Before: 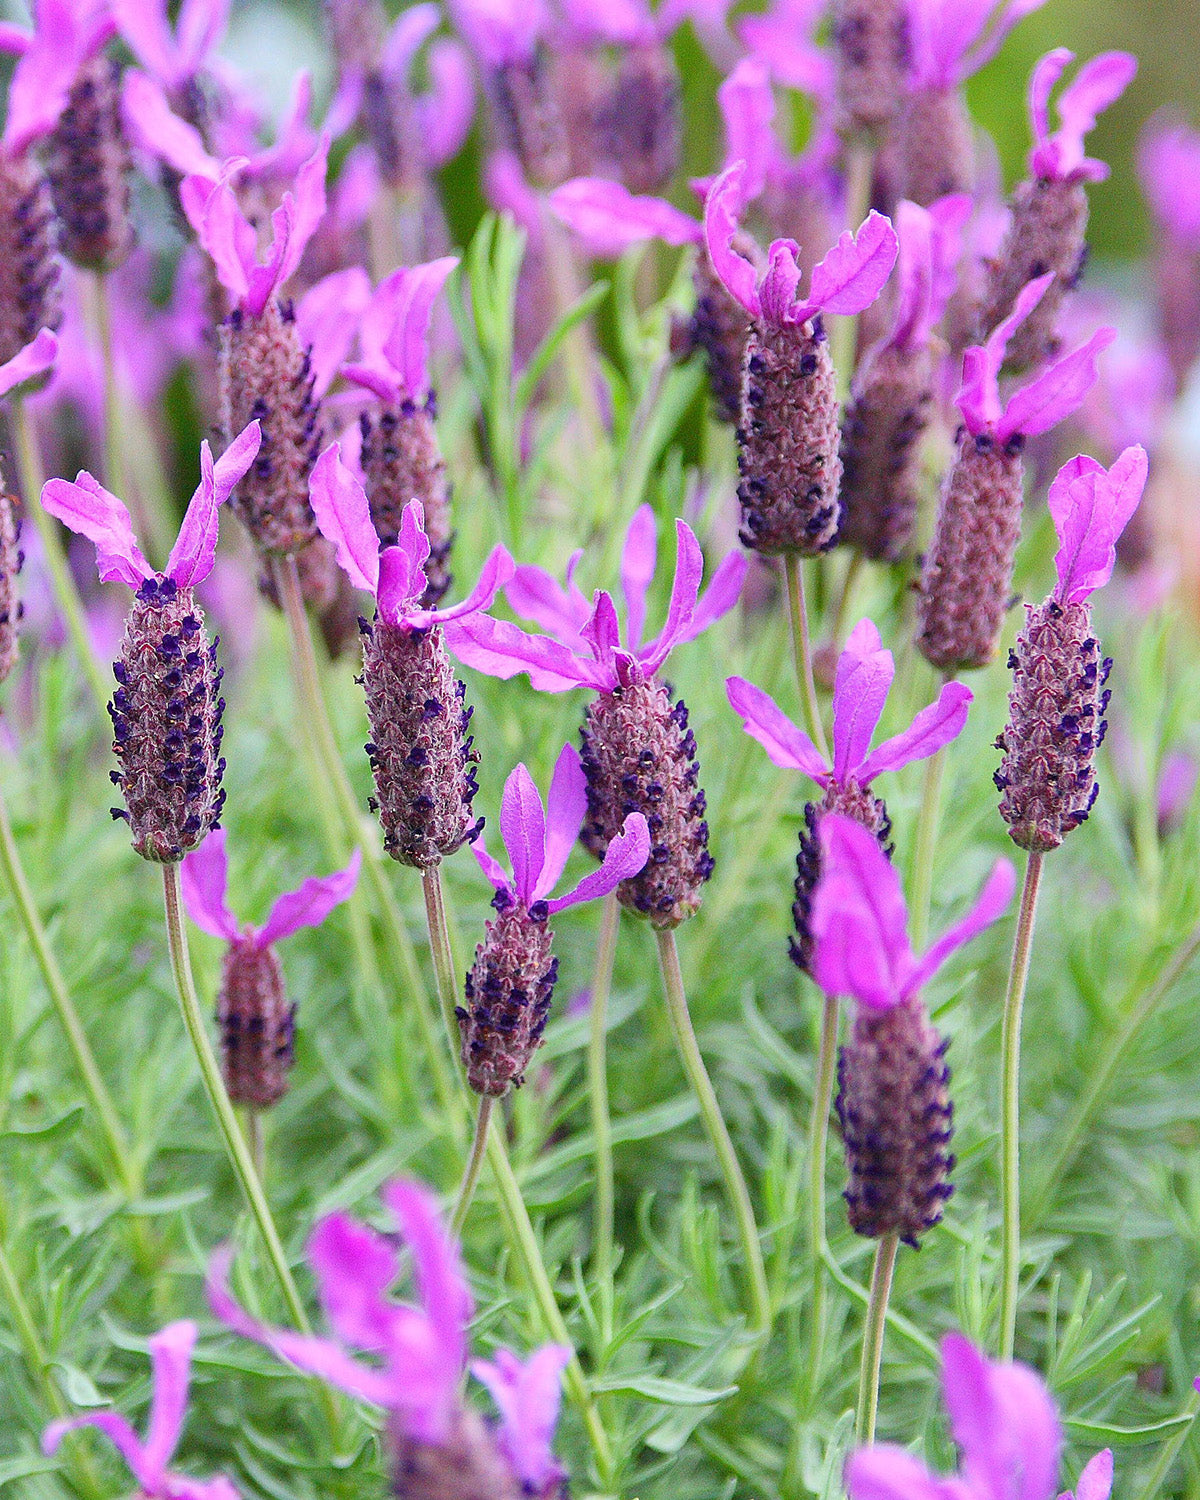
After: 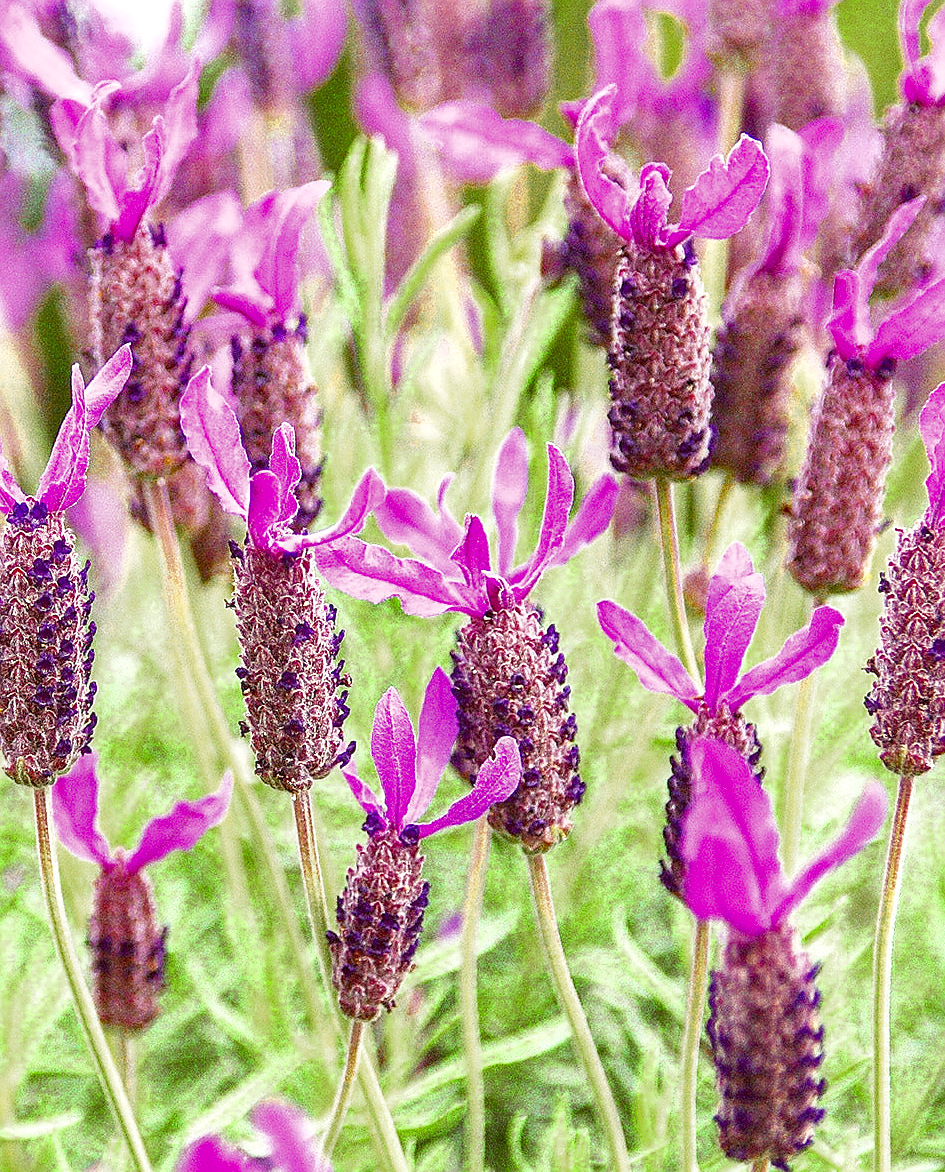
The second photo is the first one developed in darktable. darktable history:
exposure: exposure 0.657 EV, compensate highlight preservation false
crop and rotate: left 10.77%, top 5.1%, right 10.41%, bottom 16.76%
local contrast: on, module defaults
sharpen: on, module defaults
white balance: red 1.009, blue 0.985
base curve: curves: ch0 [(0, 0) (0.688, 0.865) (1, 1)], preserve colors none
color zones: curves: ch0 [(0.11, 0.396) (0.195, 0.36) (0.25, 0.5) (0.303, 0.412) (0.357, 0.544) (0.75, 0.5) (0.967, 0.328)]; ch1 [(0, 0.468) (0.112, 0.512) (0.202, 0.6) (0.25, 0.5) (0.307, 0.352) (0.357, 0.544) (0.75, 0.5) (0.963, 0.524)]
color balance: lift [1.001, 1.007, 1, 0.993], gamma [1.023, 1.026, 1.01, 0.974], gain [0.964, 1.059, 1.073, 0.927]
